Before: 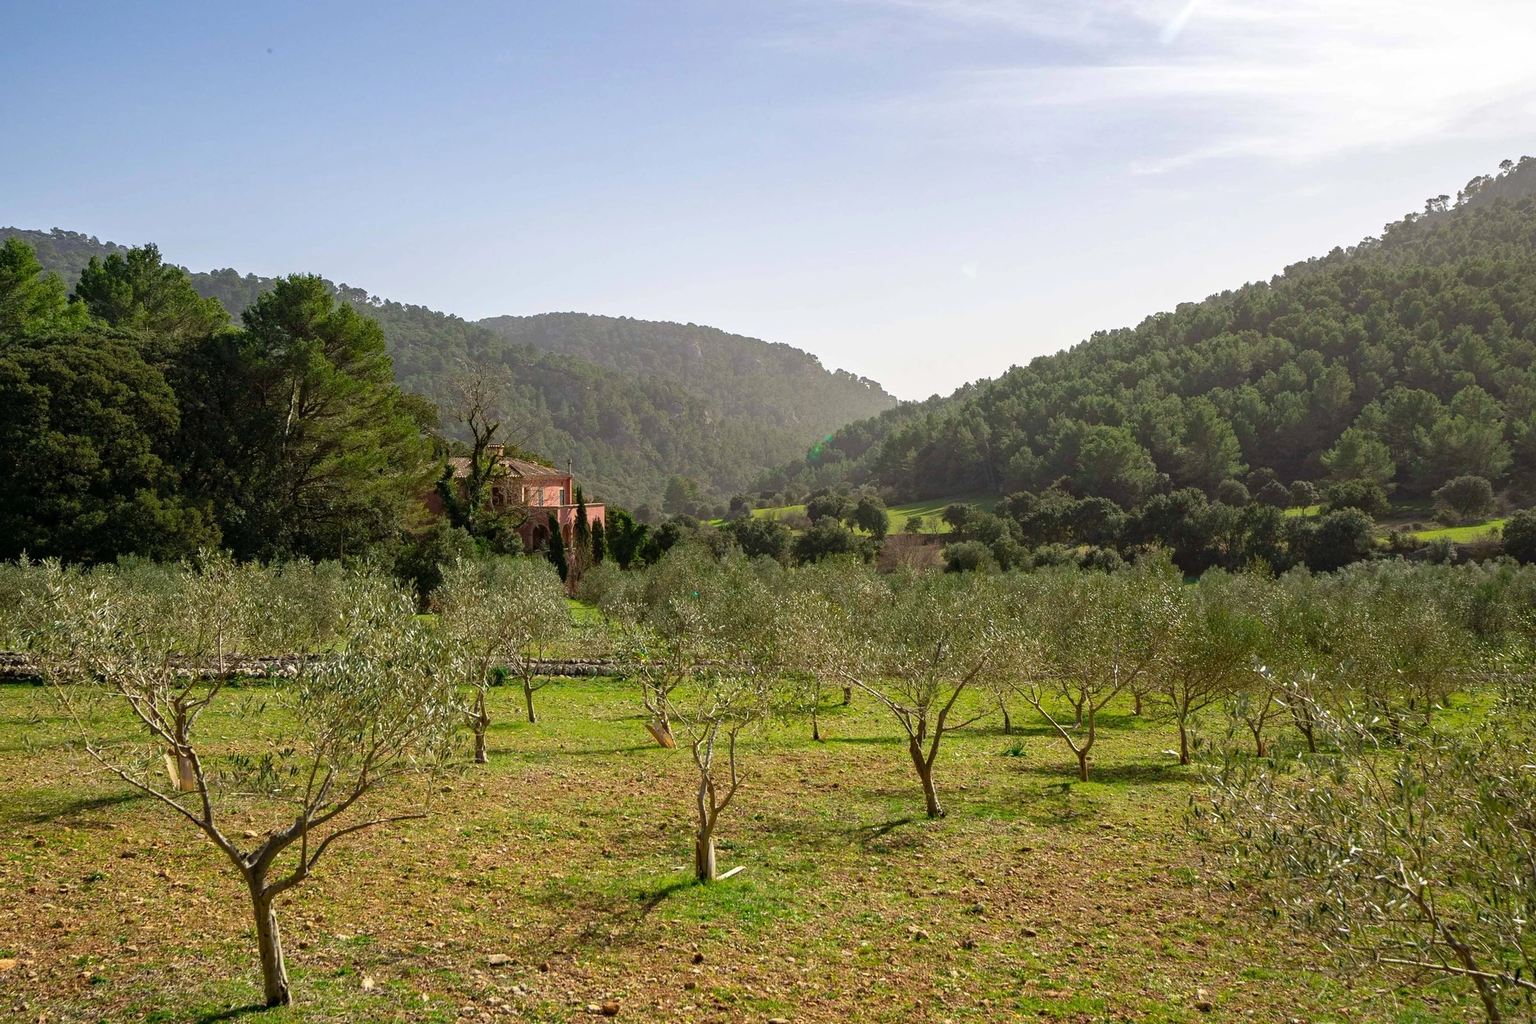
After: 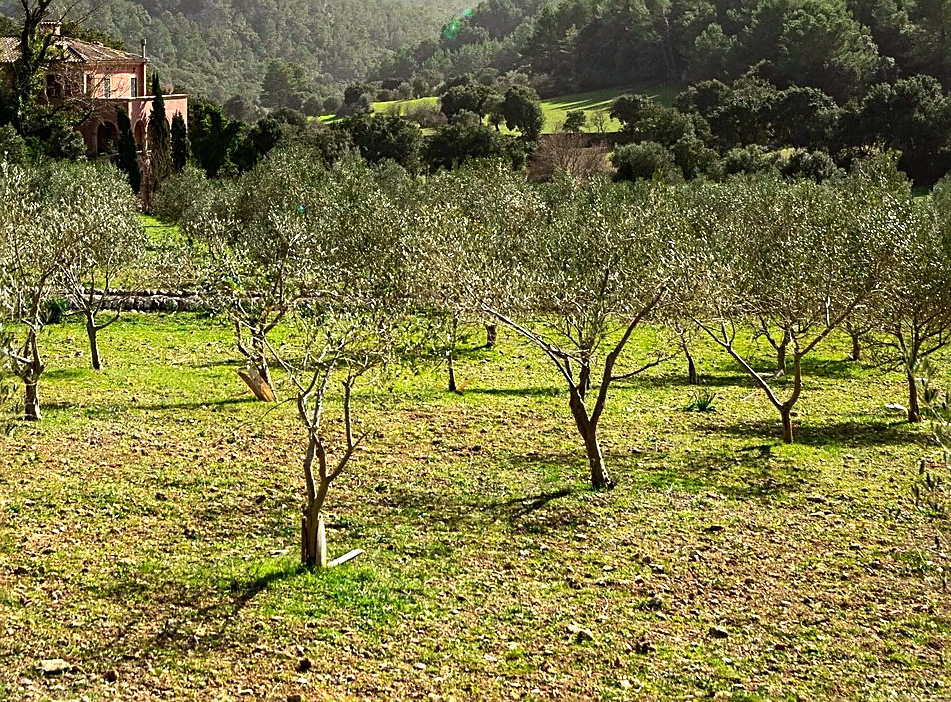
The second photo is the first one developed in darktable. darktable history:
crop: left 29.672%, top 41.786%, right 20.851%, bottom 3.487%
white balance: red 0.978, blue 0.999
sharpen: on, module defaults
tone equalizer: -8 EV -1.08 EV, -7 EV -1.01 EV, -6 EV -0.867 EV, -5 EV -0.578 EV, -3 EV 0.578 EV, -2 EV 0.867 EV, -1 EV 1.01 EV, +0 EV 1.08 EV, edges refinement/feathering 500, mask exposure compensation -1.57 EV, preserve details no
